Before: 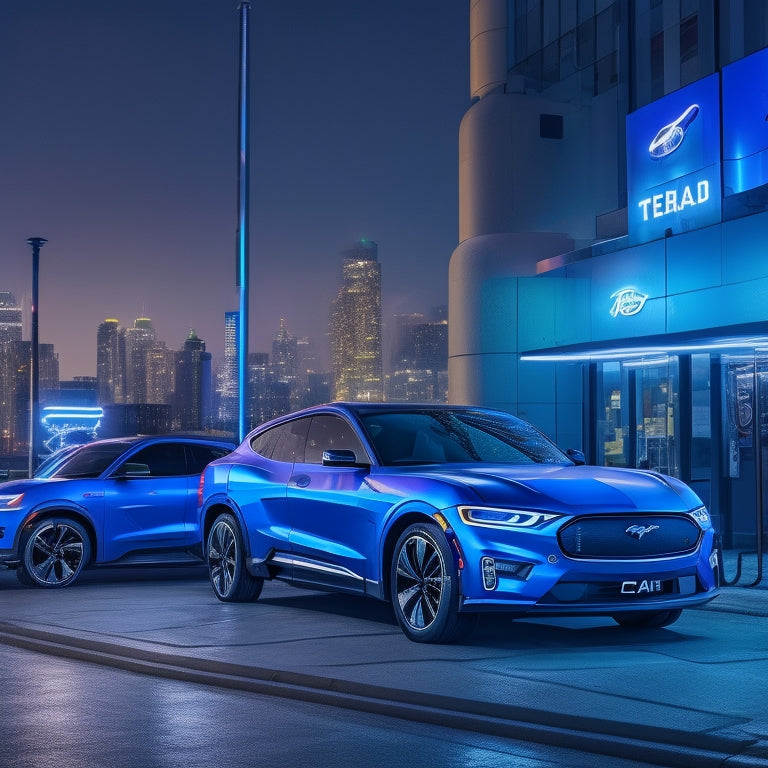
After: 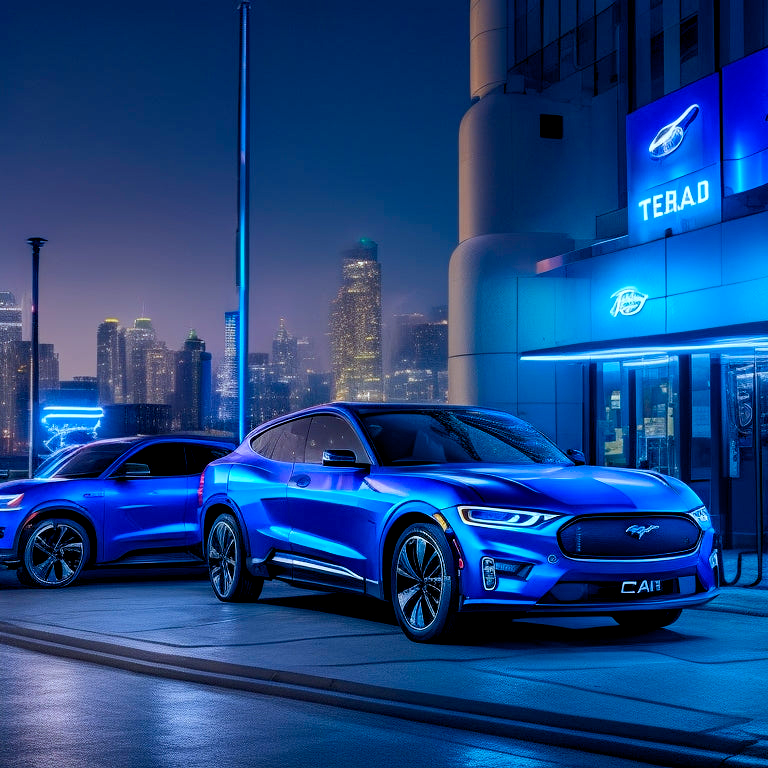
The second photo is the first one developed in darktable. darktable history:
color balance: mode lift, gamma, gain (sRGB), lift [0.97, 1, 1, 1], gamma [1.03, 1, 1, 1]
color correction: highlights a* -4.18, highlights b* -10.81
color balance rgb: global offset › luminance -0.51%, perceptual saturation grading › global saturation 27.53%, perceptual saturation grading › highlights -25%, perceptual saturation grading › shadows 25%, perceptual brilliance grading › highlights 6.62%, perceptual brilliance grading › mid-tones 17.07%, perceptual brilliance grading › shadows -5.23%
